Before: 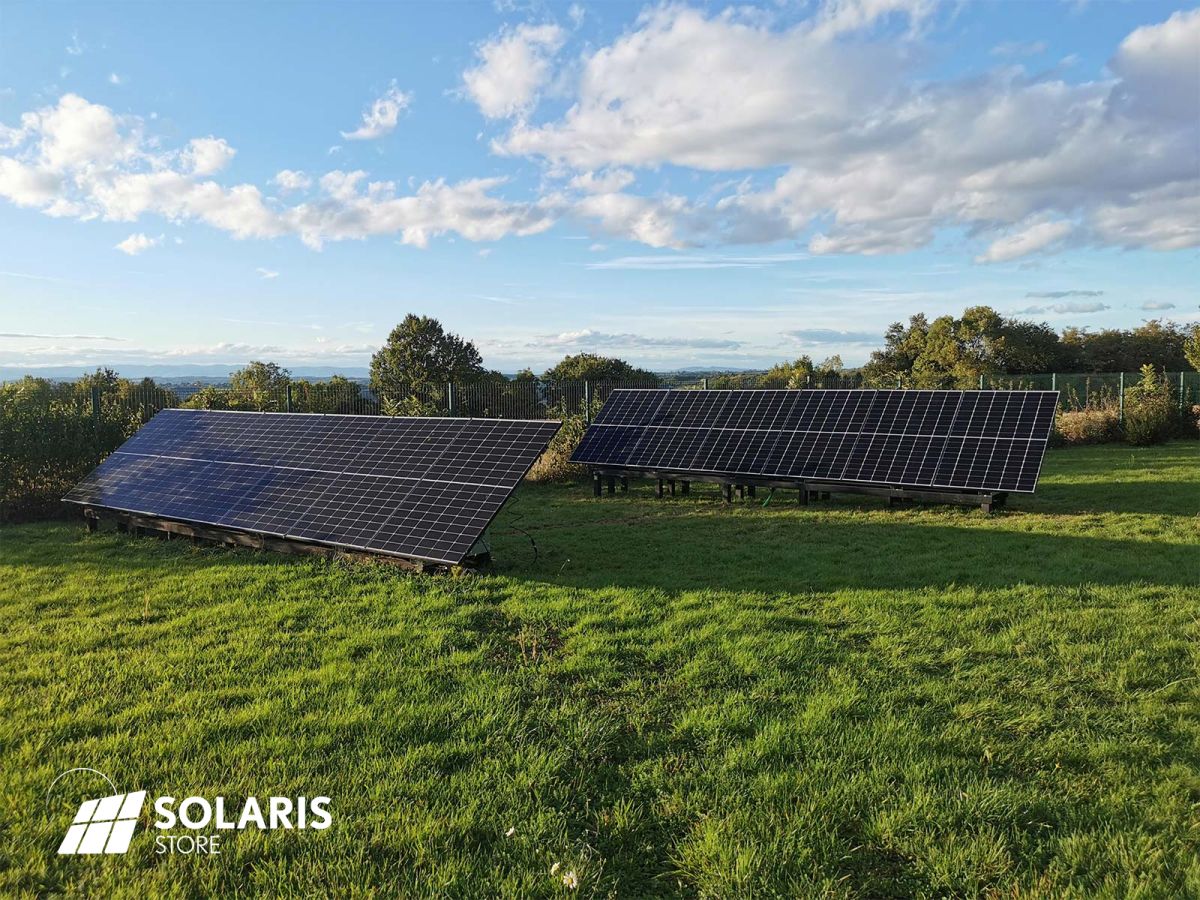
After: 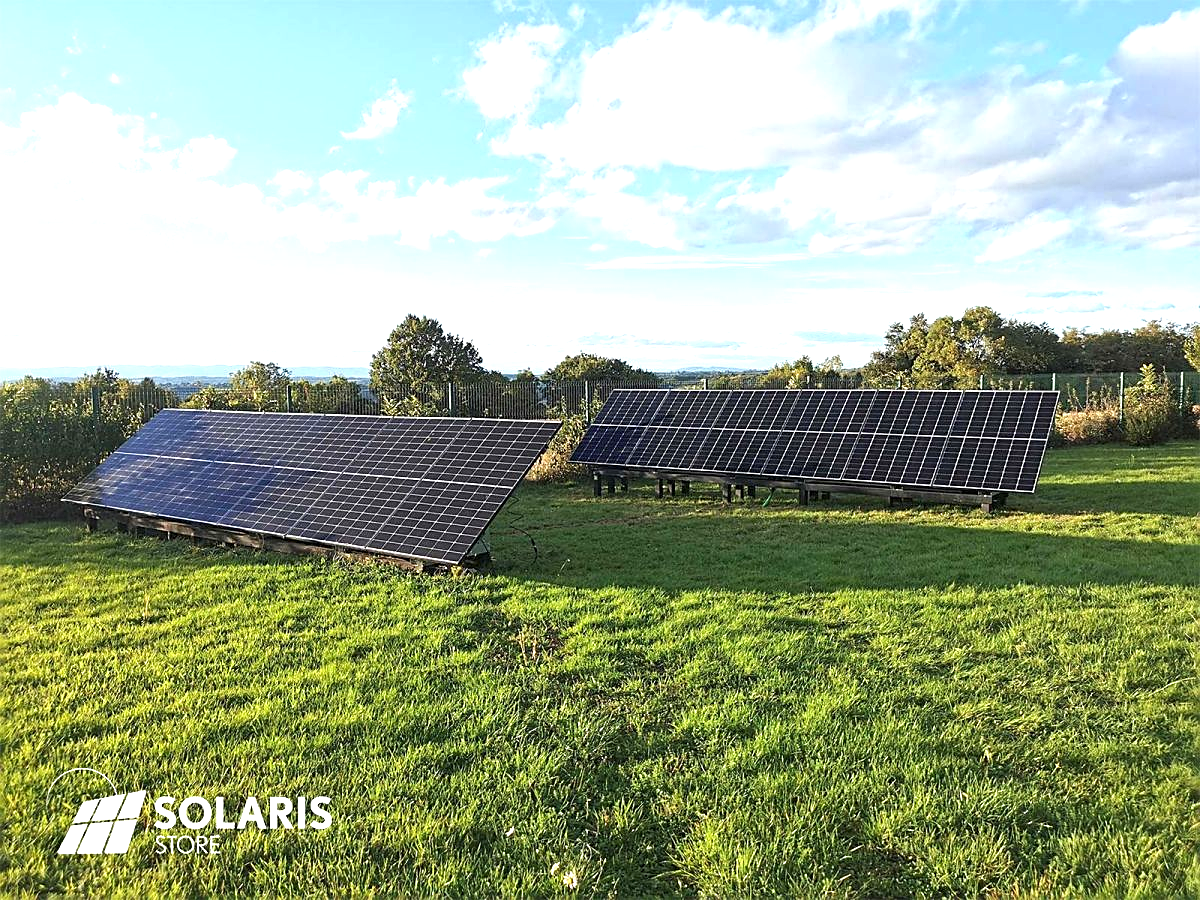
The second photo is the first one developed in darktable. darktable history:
sharpen: on, module defaults
exposure: black level correction 0, exposure 1 EV, compensate exposure bias true, compensate highlight preservation false
